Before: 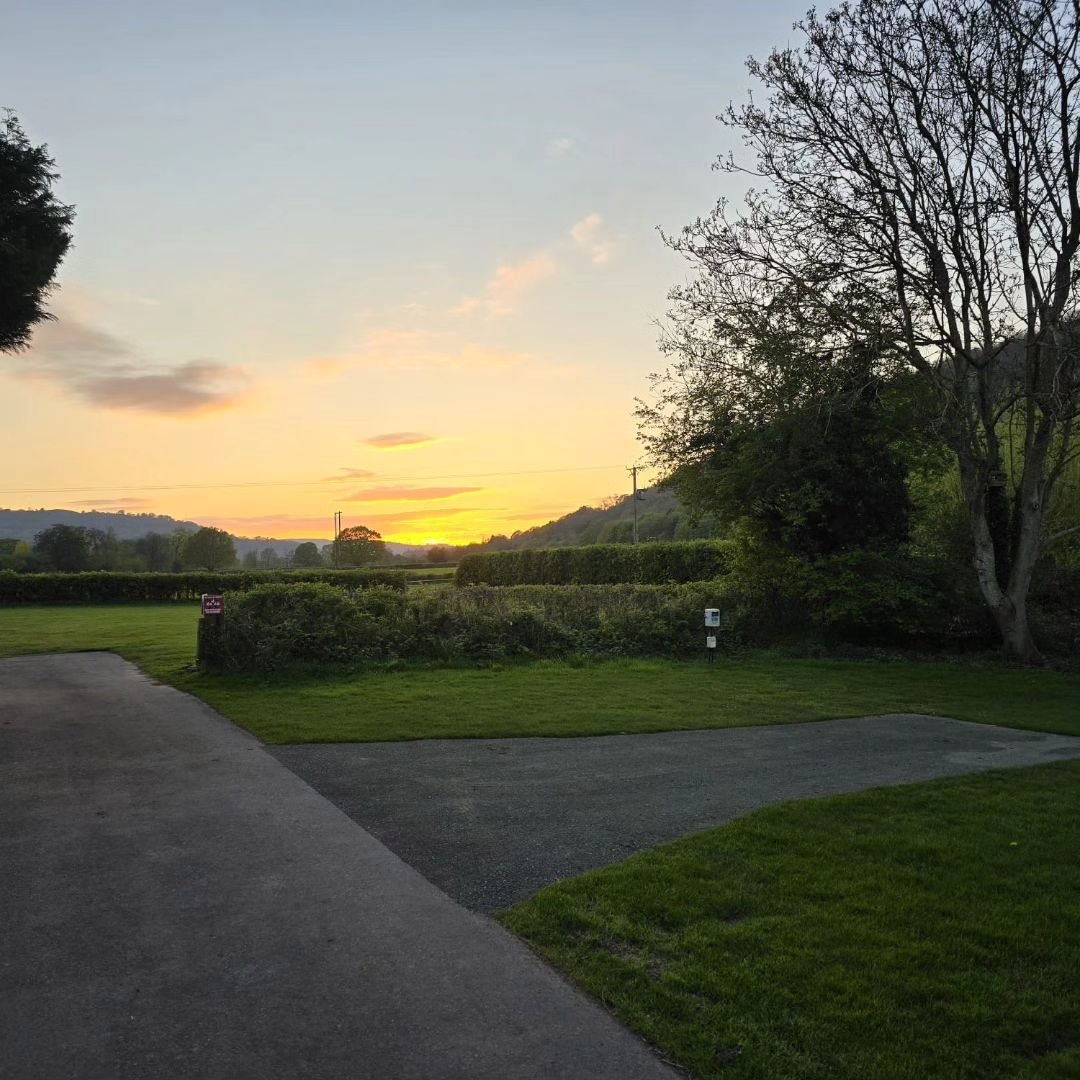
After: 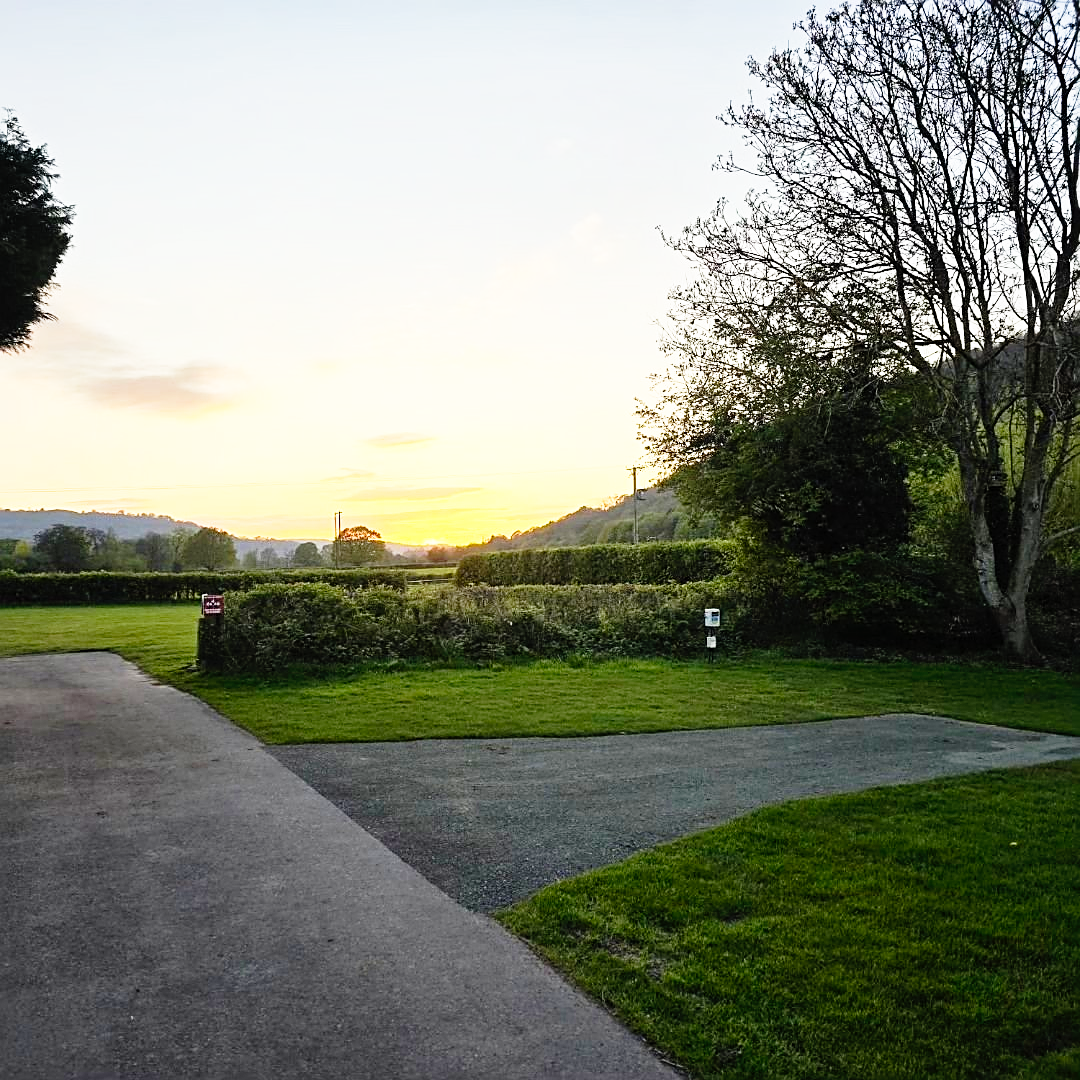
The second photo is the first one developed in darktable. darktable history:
base curve: curves: ch0 [(0, 0) (0.012, 0.01) (0.073, 0.168) (0.31, 0.711) (0.645, 0.957) (1, 1)], preserve colors none
sharpen: on, module defaults
